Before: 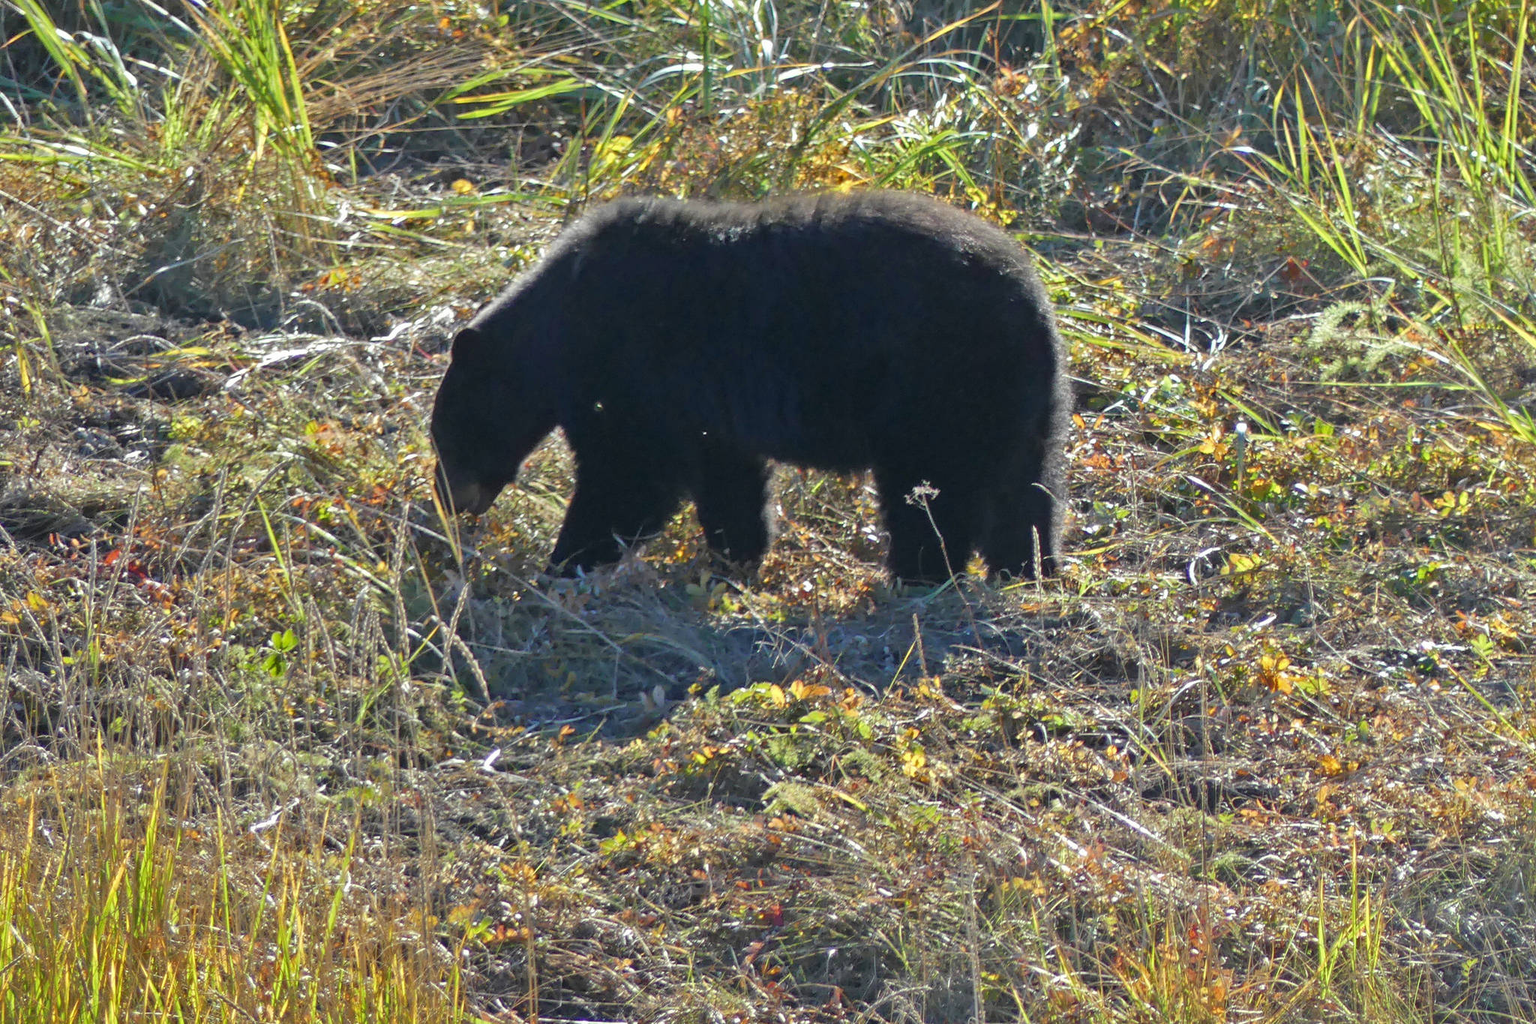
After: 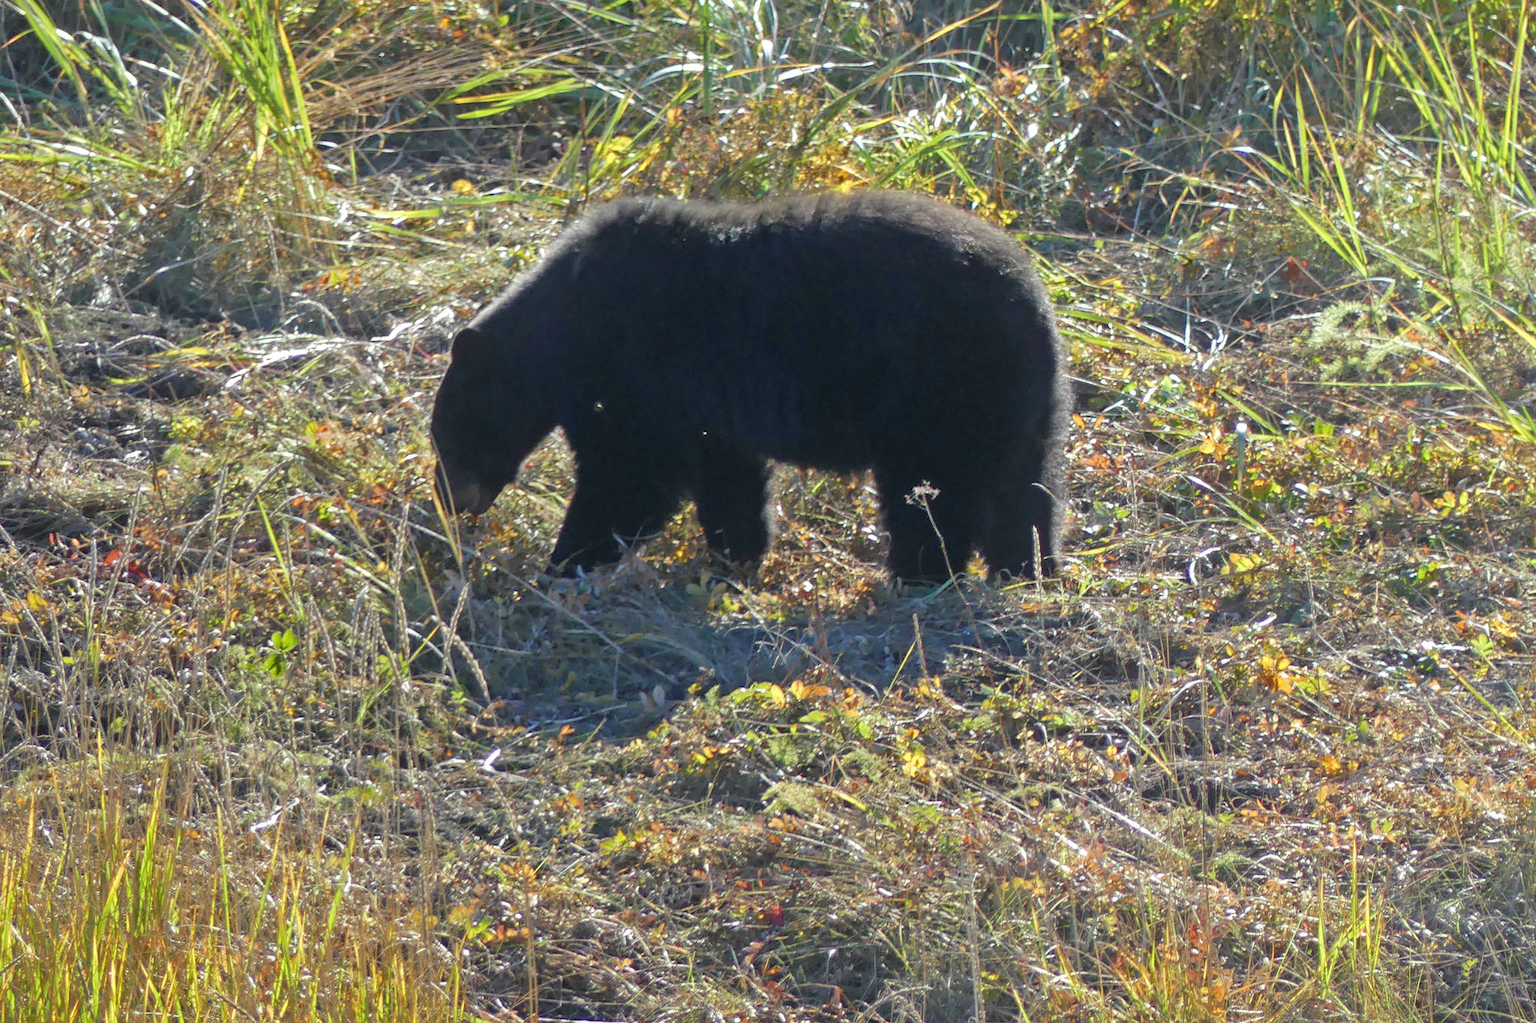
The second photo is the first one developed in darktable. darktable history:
bloom: size 16%, threshold 98%, strength 20%
tone equalizer: on, module defaults
